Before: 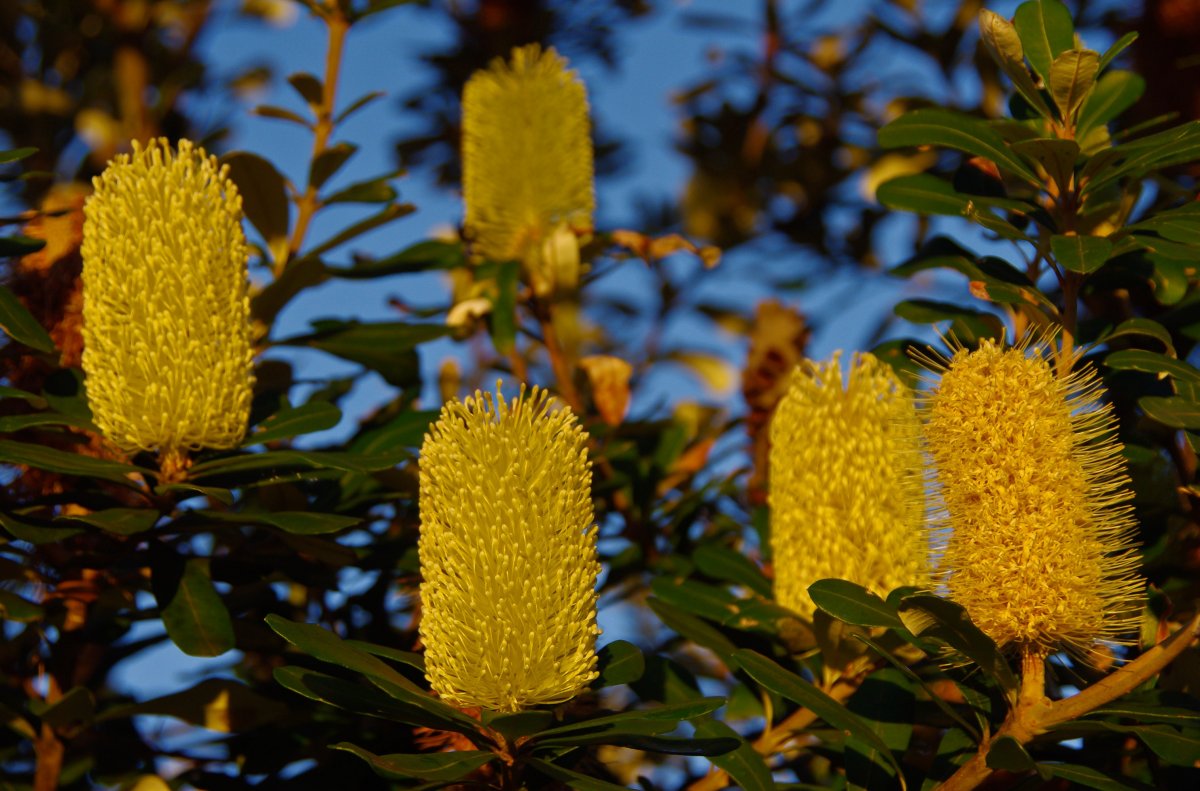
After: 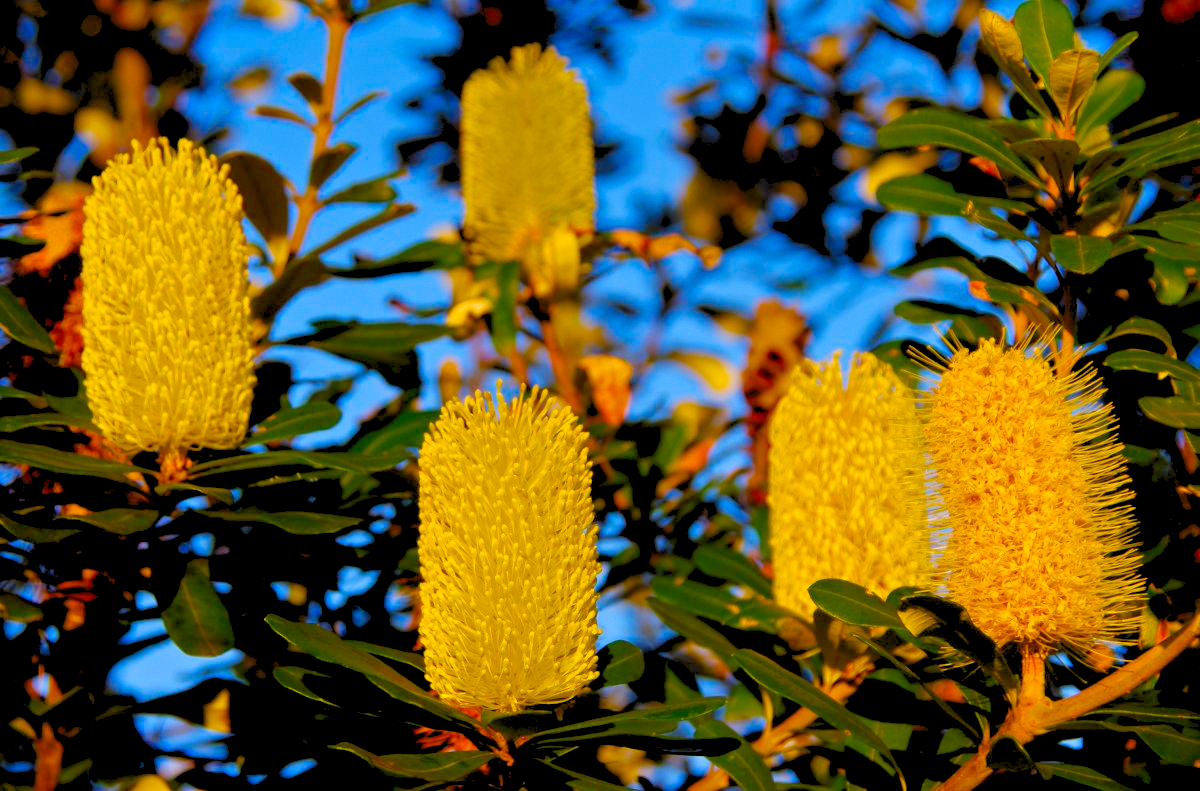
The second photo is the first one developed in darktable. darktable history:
levels: levels [0.072, 0.414, 0.976]
color balance rgb: perceptual saturation grading › global saturation 34.05%, global vibrance 5.56%
